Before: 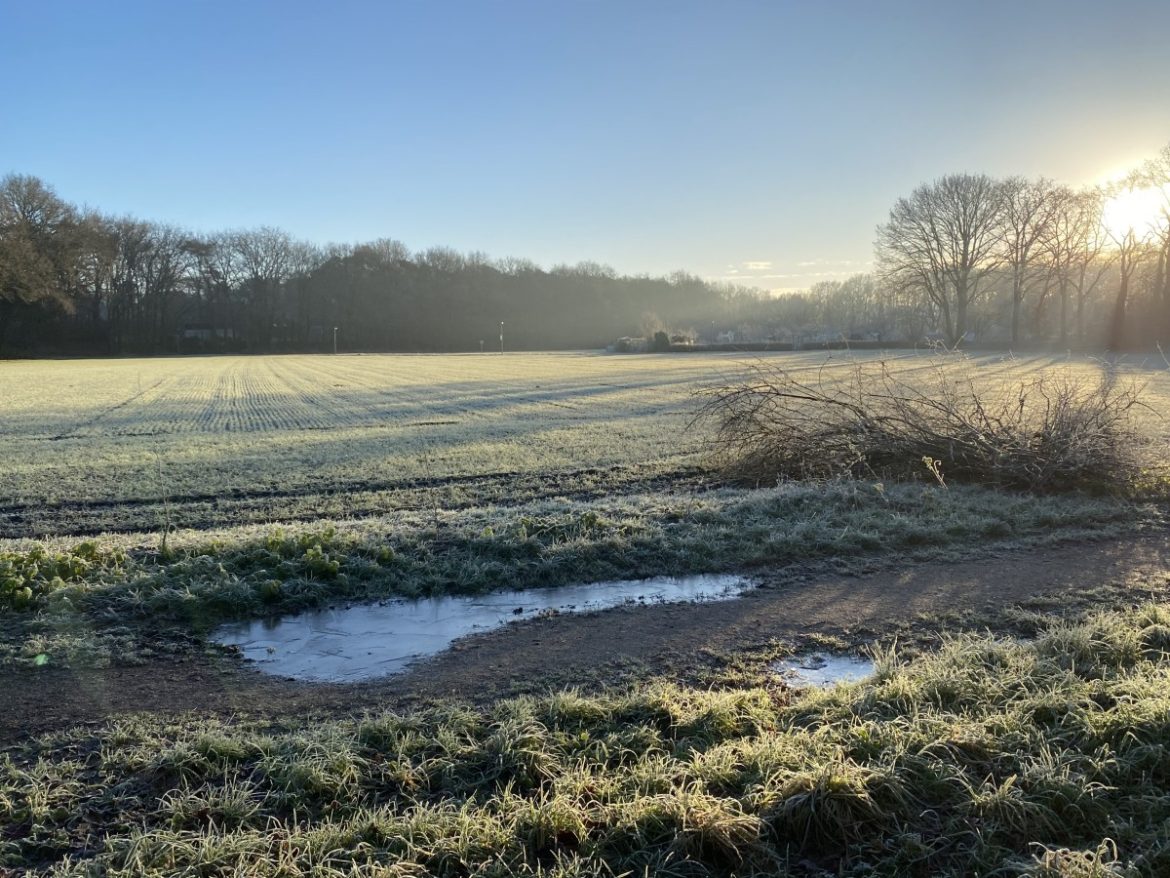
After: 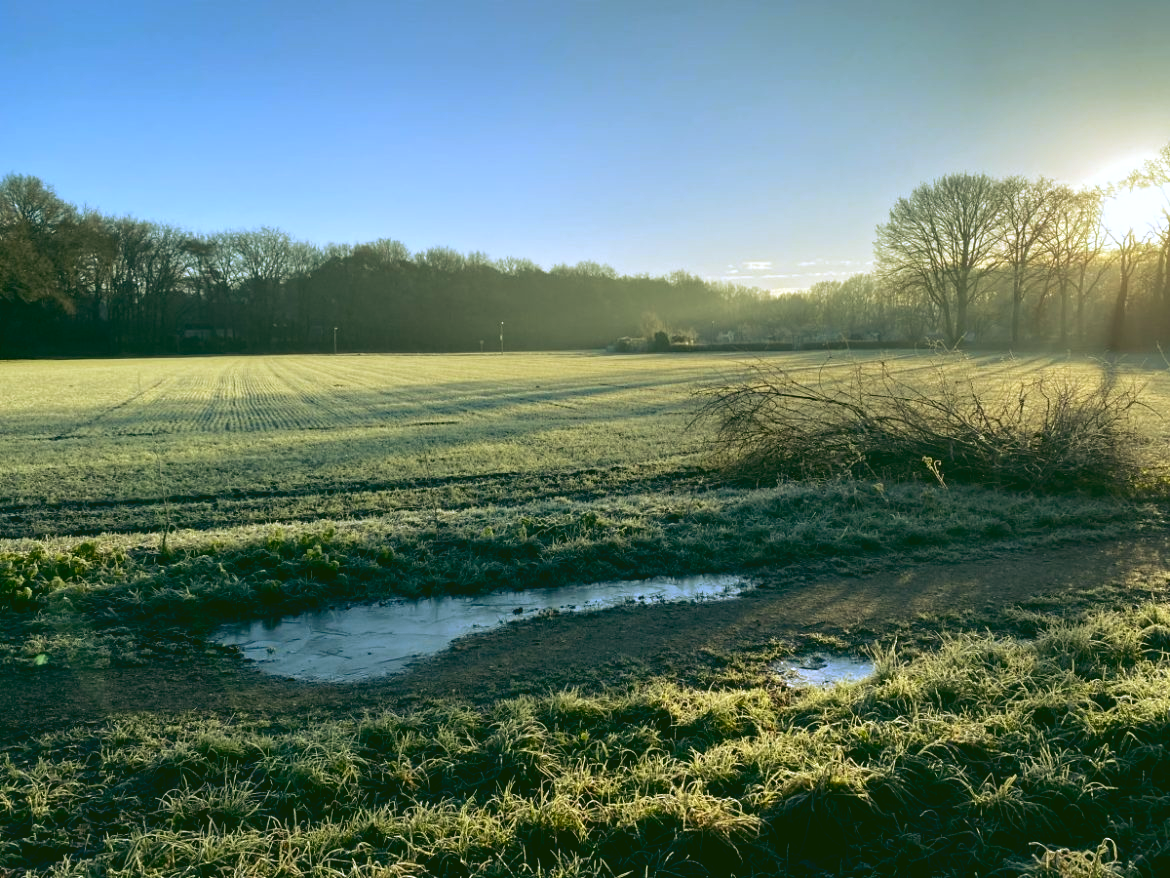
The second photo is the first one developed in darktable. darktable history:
color balance rgb: shadows lift › luminance -20%, power › hue 72.24°, highlights gain › luminance 15%, global offset › hue 171.6°, perceptual saturation grading › global saturation 14.09%, perceptual saturation grading › highlights -25%, perceptual saturation grading › shadows 25%, global vibrance 25%, contrast 10%
rgb curve: curves: ch0 [(0.123, 0.061) (0.995, 0.887)]; ch1 [(0.06, 0.116) (1, 0.906)]; ch2 [(0, 0) (0.824, 0.69) (1, 1)], mode RGB, independent channels, compensate middle gray true
